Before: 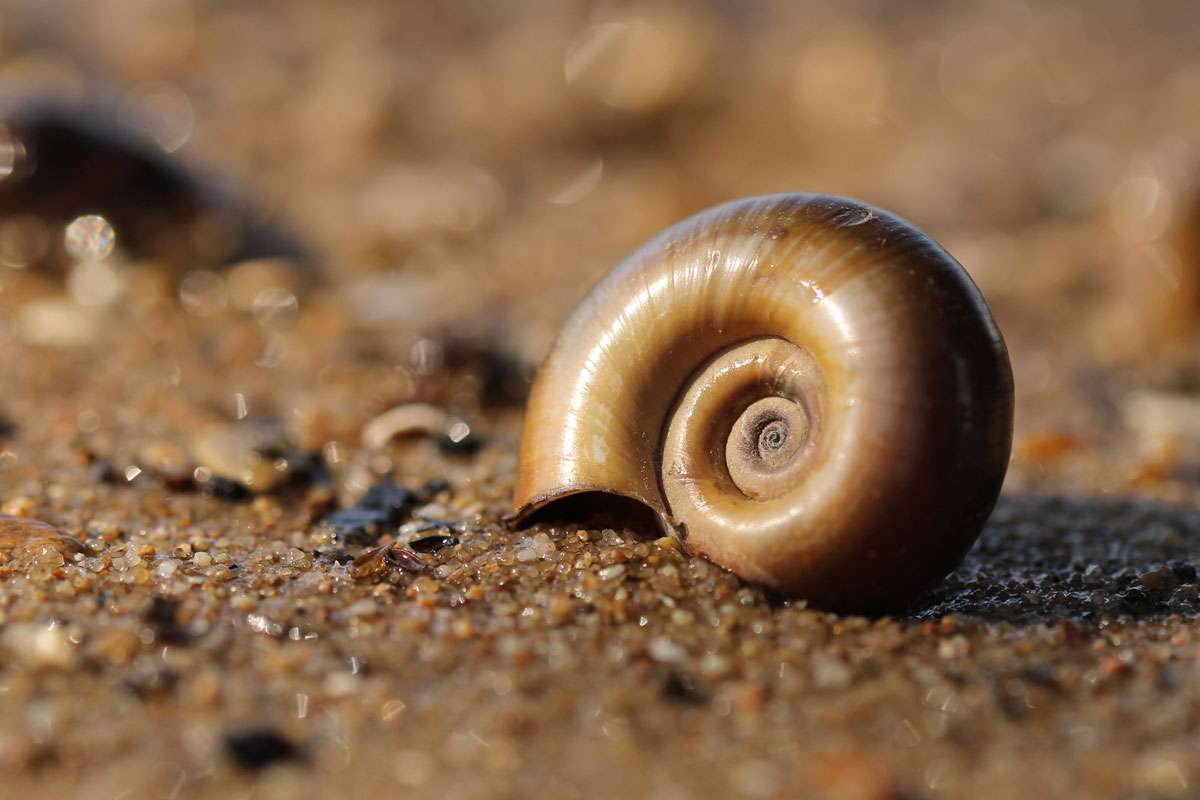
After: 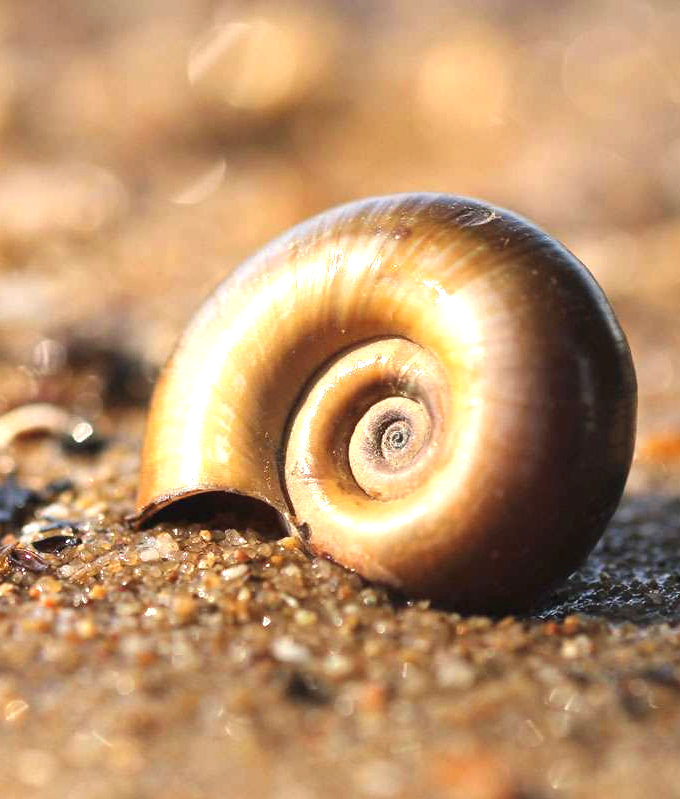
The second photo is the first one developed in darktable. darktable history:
exposure: black level correction -0.002, exposure 1.114 EV, compensate highlight preservation false
crop: left 31.425%, top 0.023%, right 11.862%
